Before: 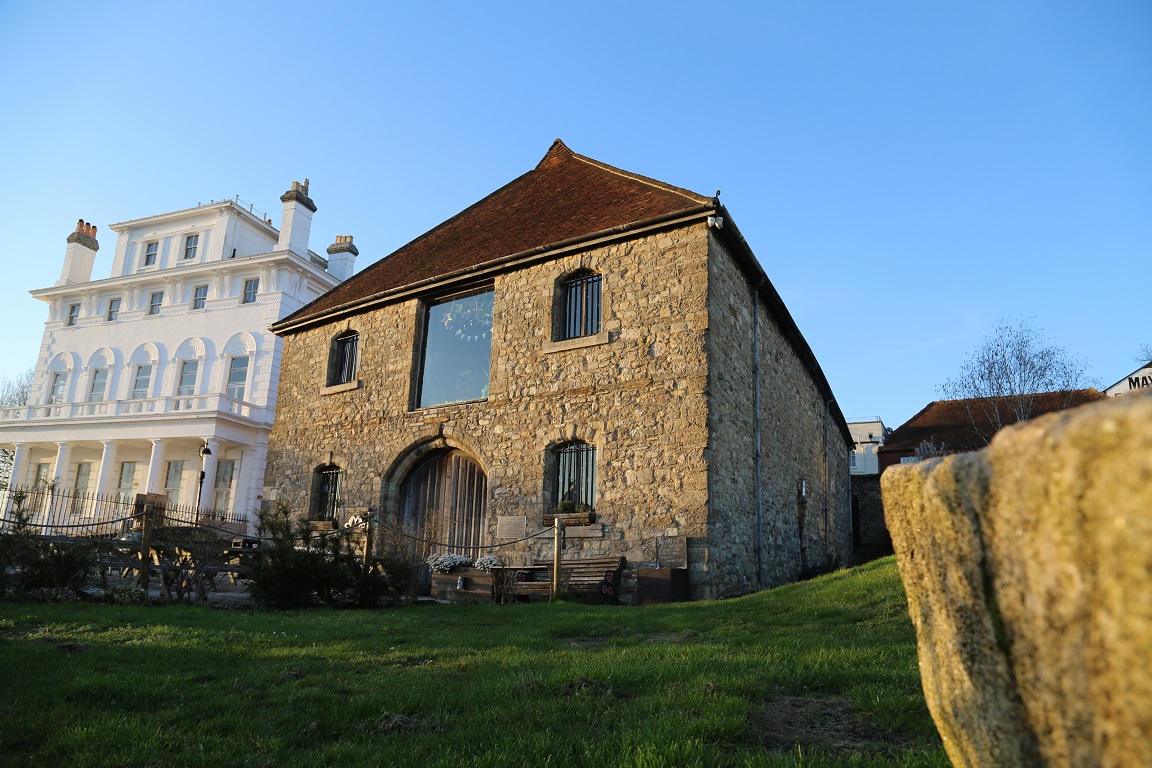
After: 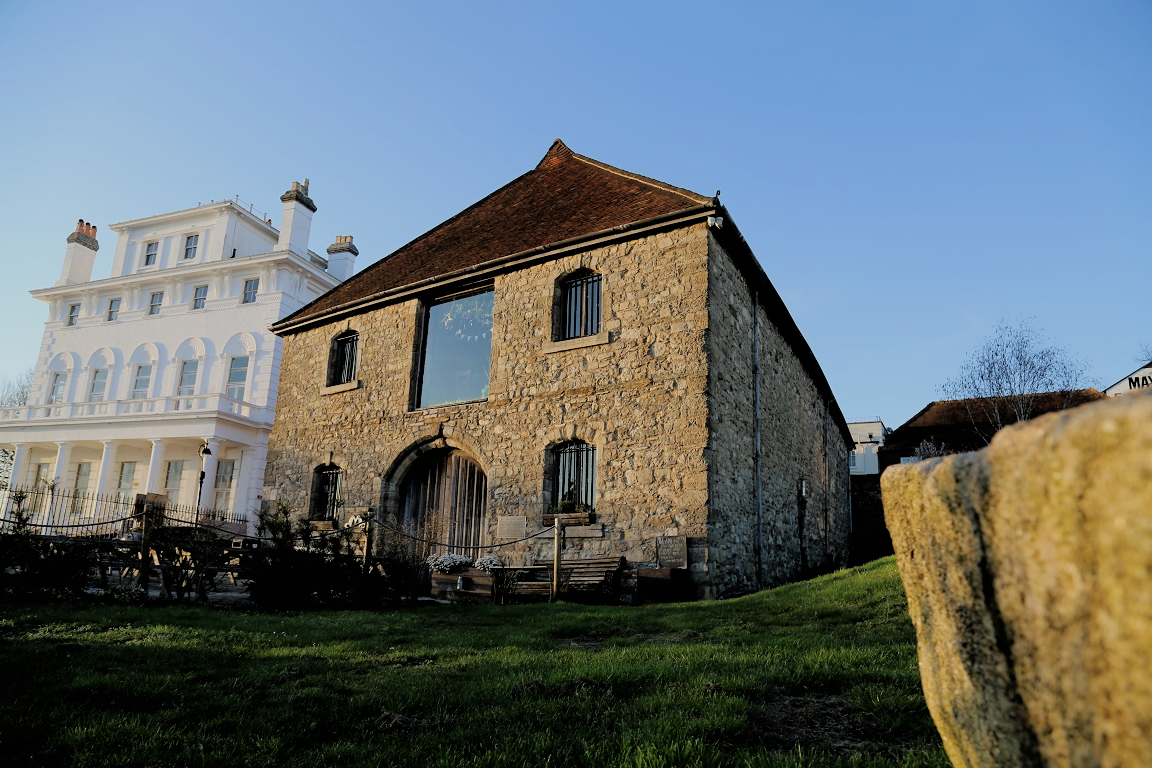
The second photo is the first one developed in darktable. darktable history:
filmic rgb: black relative exposure -4.75 EV, white relative exposure 4.04 EV, threshold 5.95 EV, hardness 2.78, enable highlight reconstruction true
